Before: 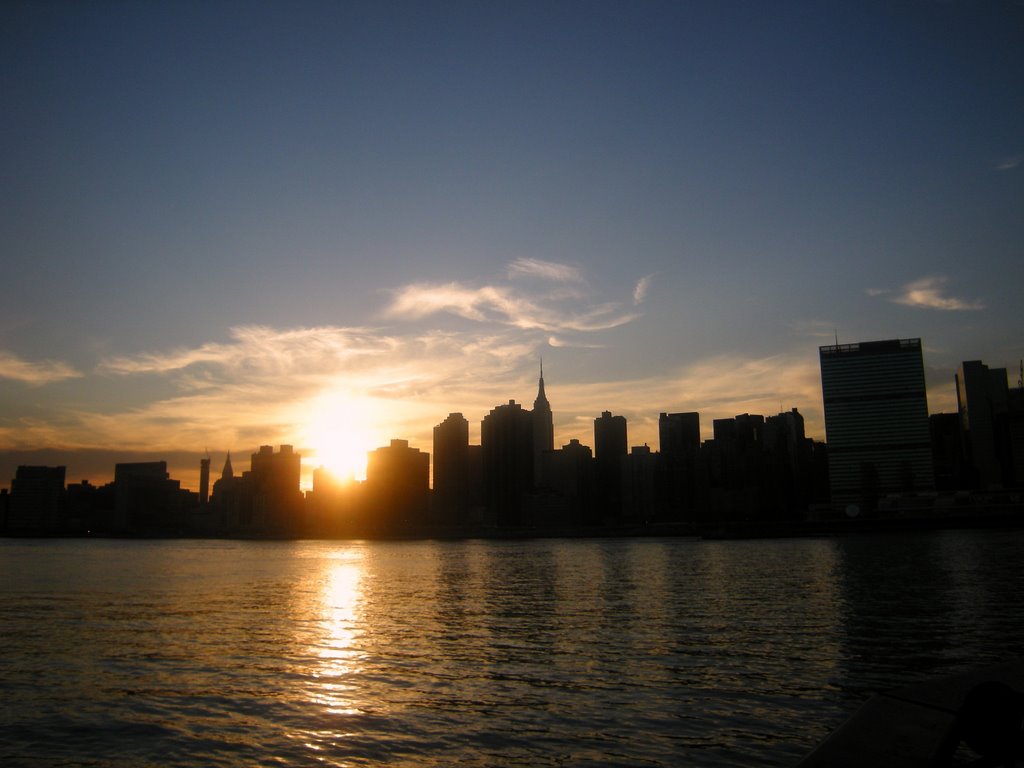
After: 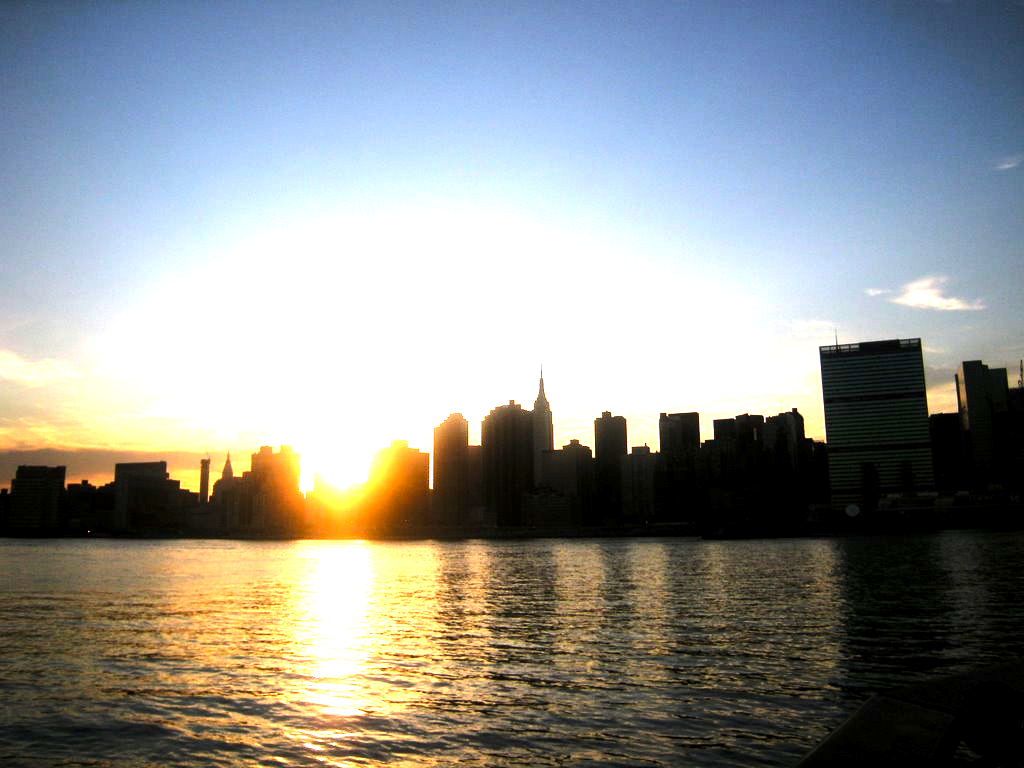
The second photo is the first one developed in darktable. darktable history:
tone equalizer: -8 EV -0.75 EV, -7 EV -0.7 EV, -6 EV -0.6 EV, -5 EV -0.4 EV, -3 EV 0.4 EV, -2 EV 0.6 EV, -1 EV 0.7 EV, +0 EV 0.75 EV, edges refinement/feathering 500, mask exposure compensation -1.57 EV, preserve details no
exposure: black level correction 0.001, exposure 2 EV, compensate highlight preservation false
